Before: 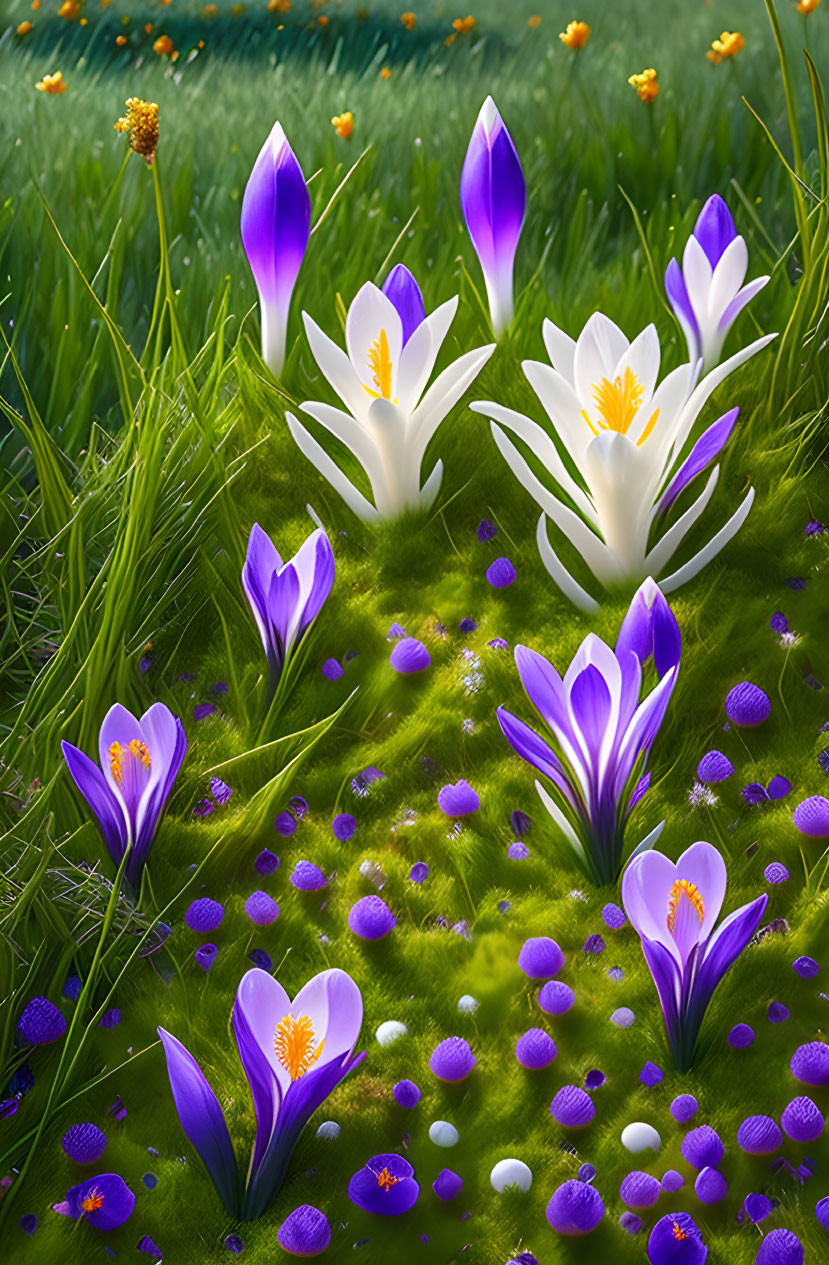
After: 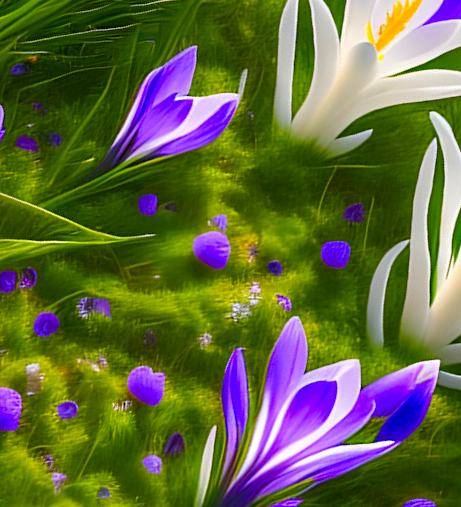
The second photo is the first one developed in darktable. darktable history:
crop and rotate: angle -44.54°, top 16.806%, right 0.821%, bottom 11.677%
contrast brightness saturation: brightness -0.021, saturation 0.356
